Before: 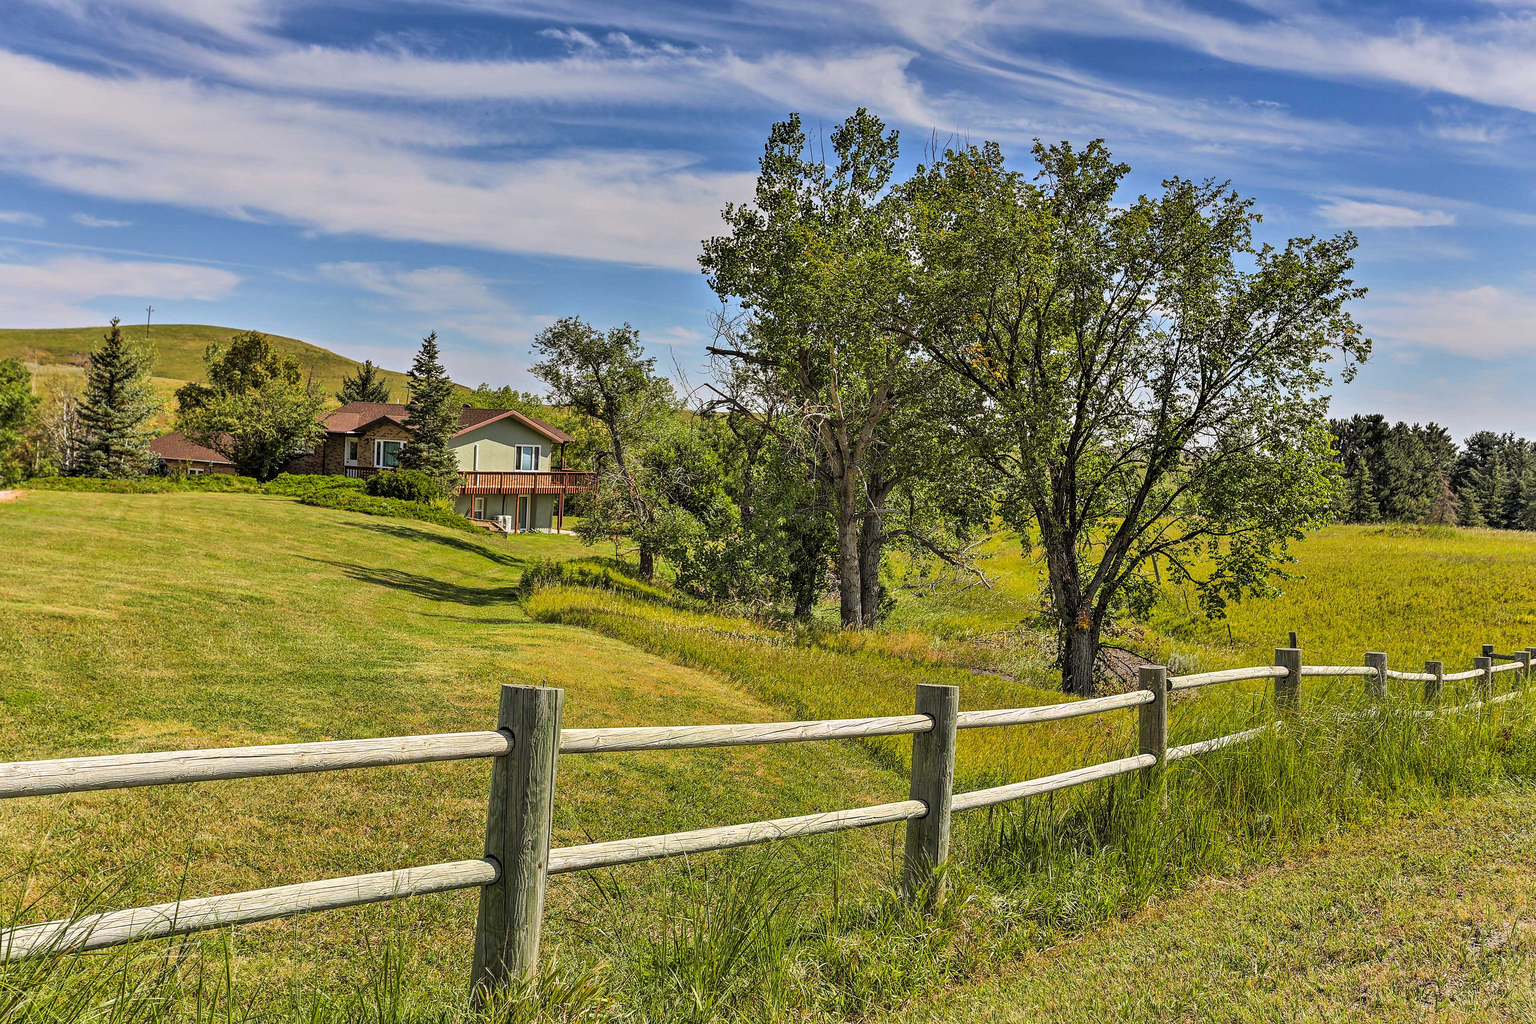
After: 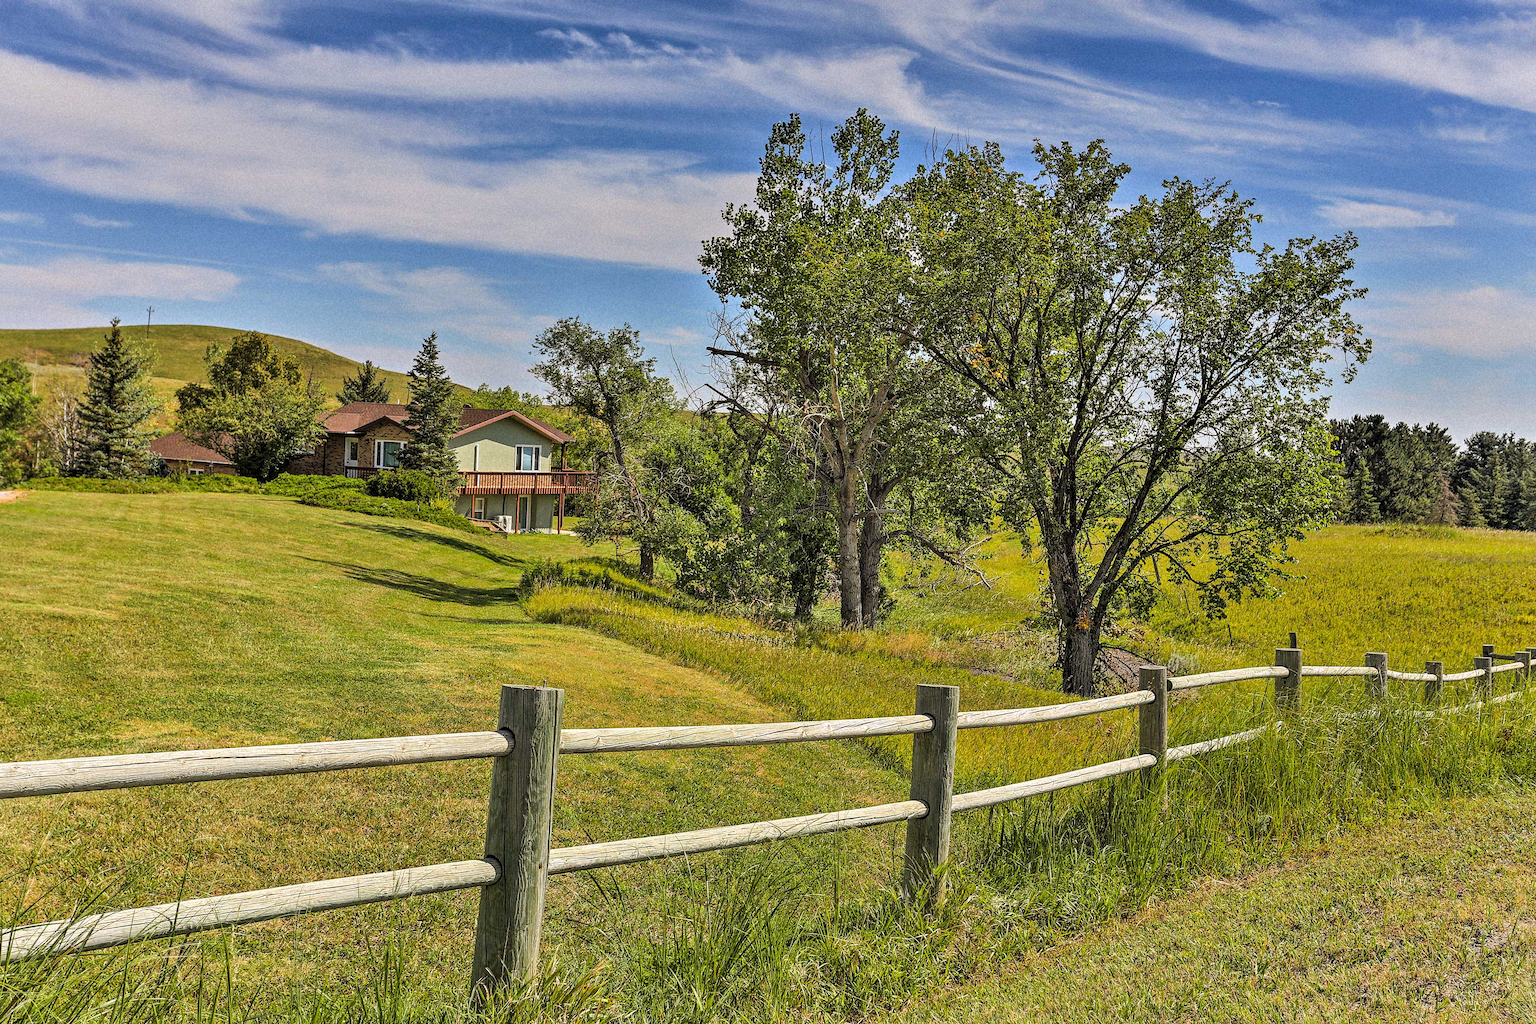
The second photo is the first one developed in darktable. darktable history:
shadows and highlights: shadows 52.34, highlights -28.23, soften with gaussian
grain: mid-tones bias 0%
